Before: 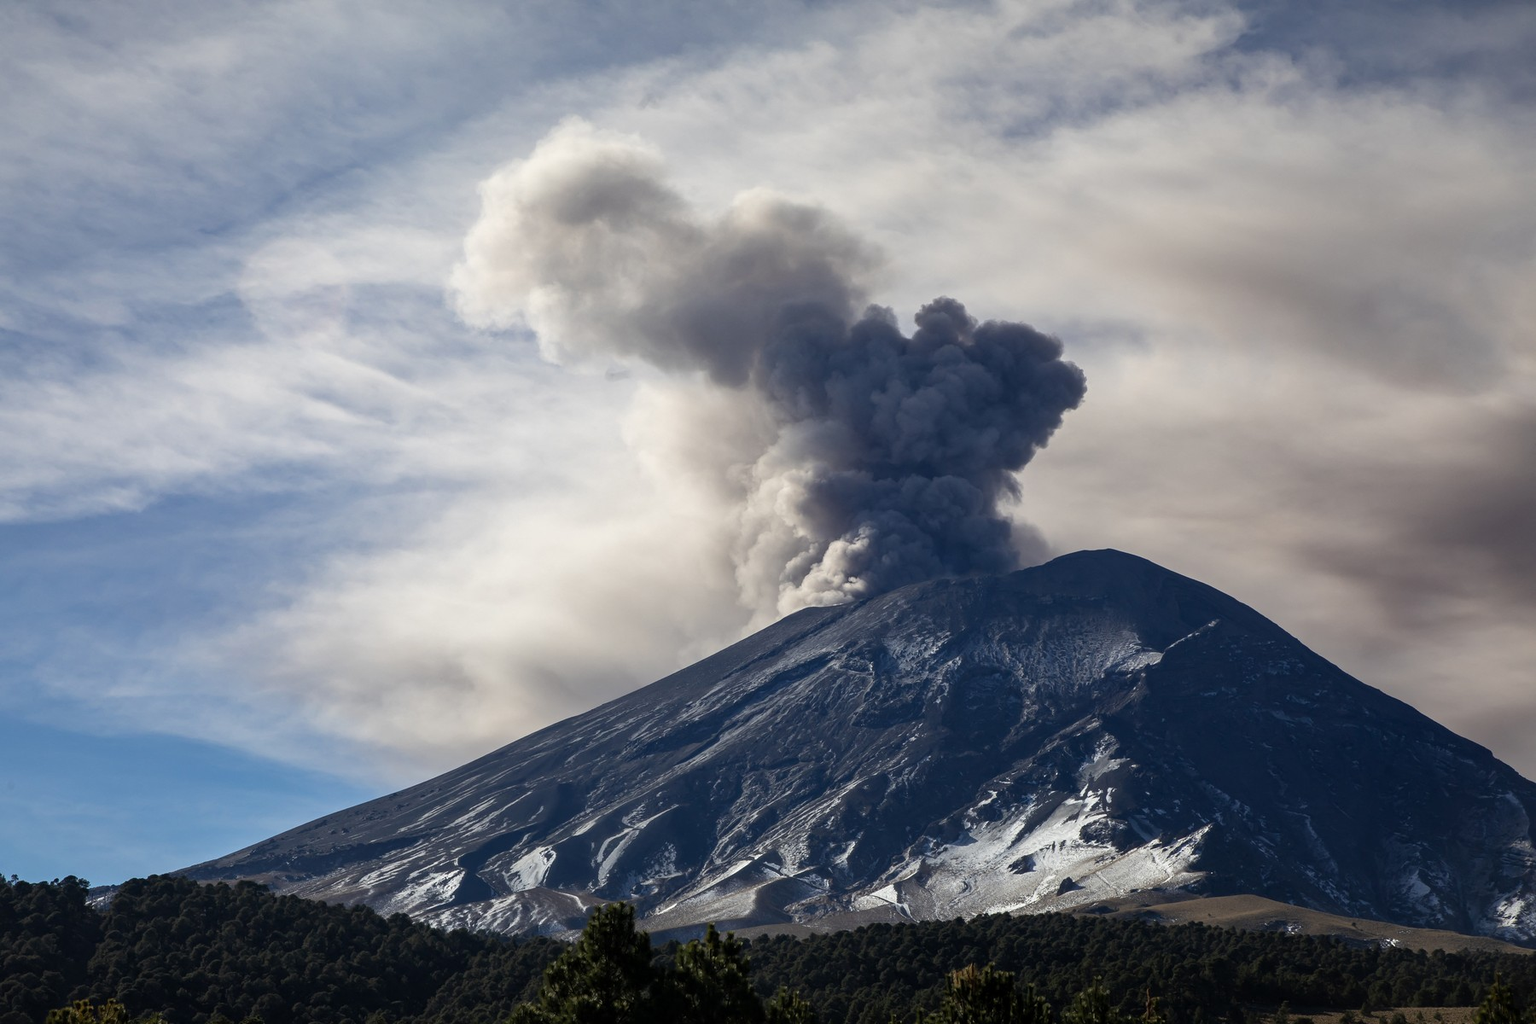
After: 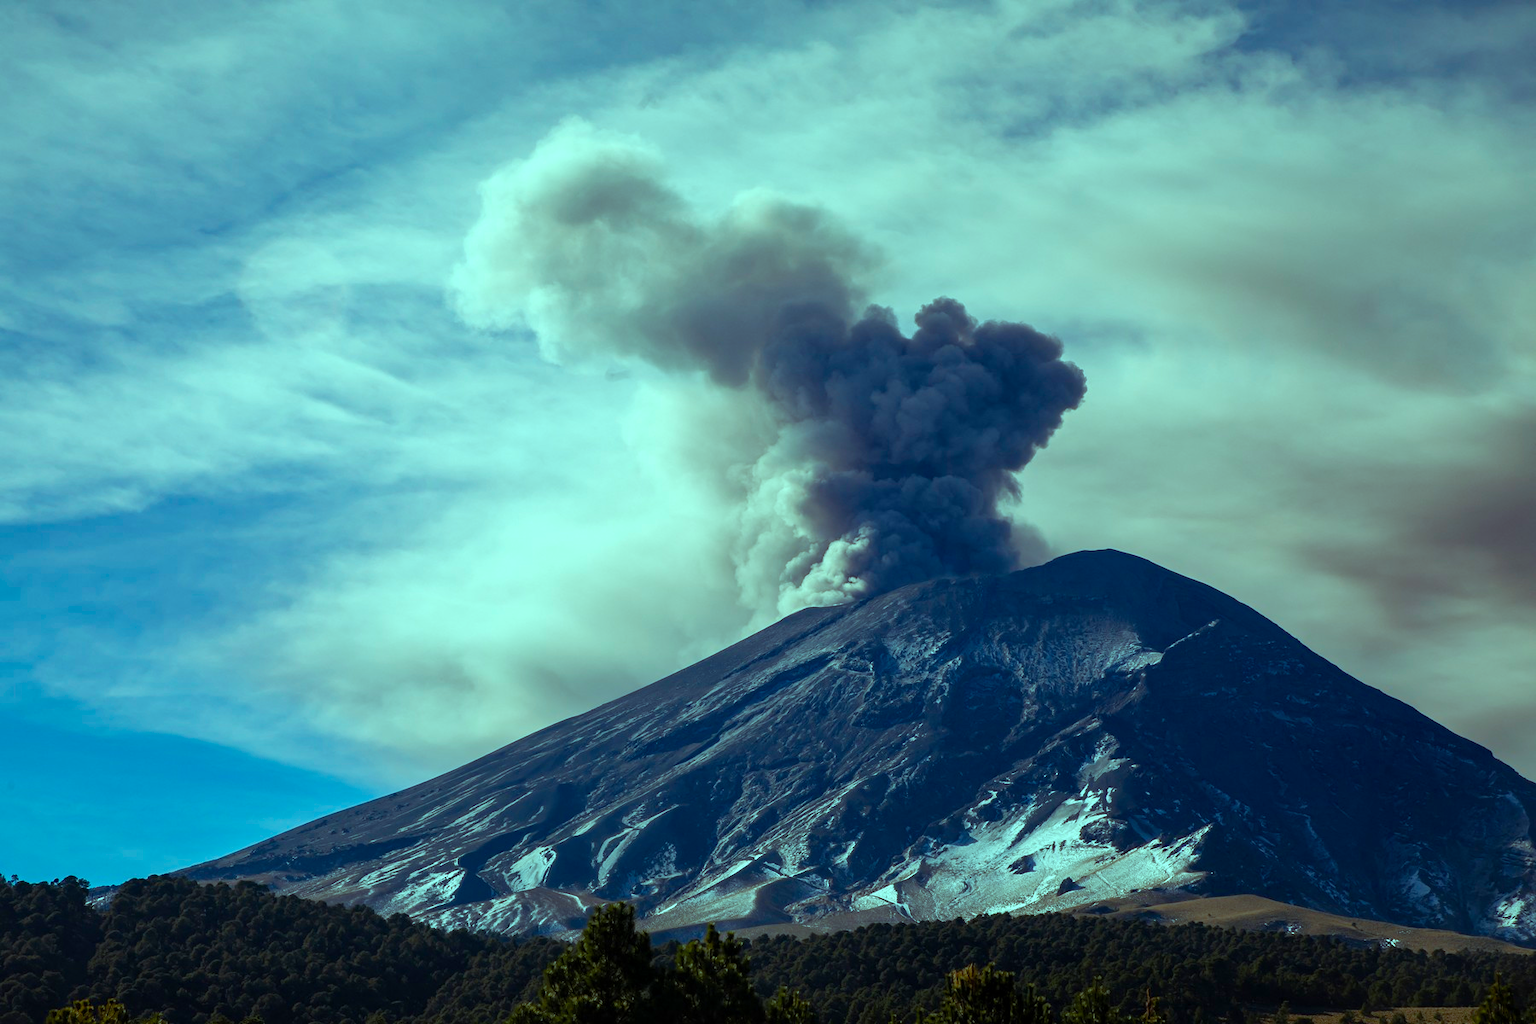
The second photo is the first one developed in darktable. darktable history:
color balance rgb: highlights gain › chroma 7.469%, highlights gain › hue 185.01°, perceptual saturation grading › global saturation 20%, perceptual saturation grading › highlights -25.251%, perceptual saturation grading › shadows 49.698%, global vibrance 20.32%
